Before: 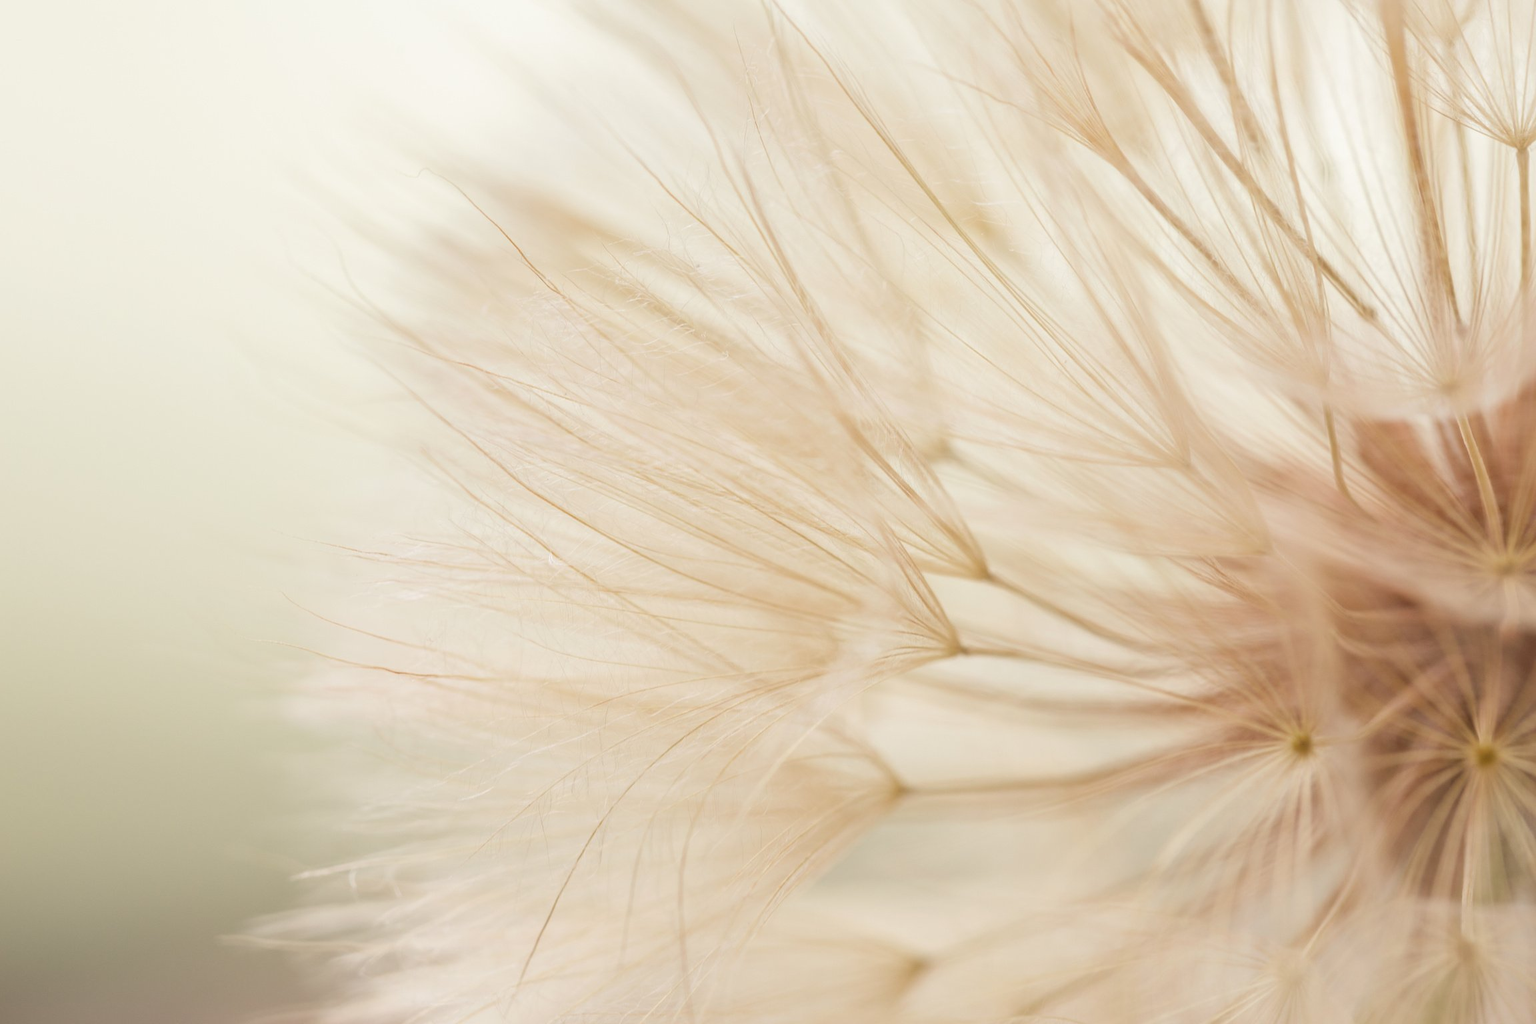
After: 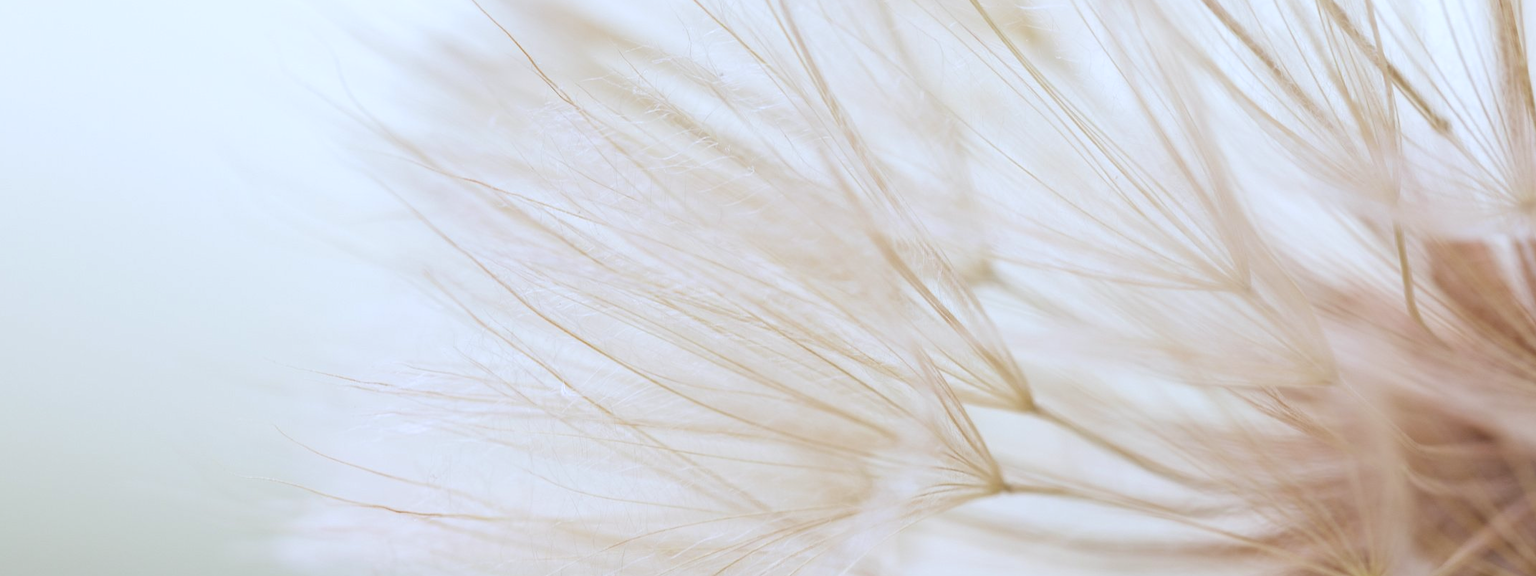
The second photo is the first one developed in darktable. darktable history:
crop: left 1.744%, top 19.225%, right 5.069%, bottom 28.357%
white balance: red 0.948, green 1.02, blue 1.176
